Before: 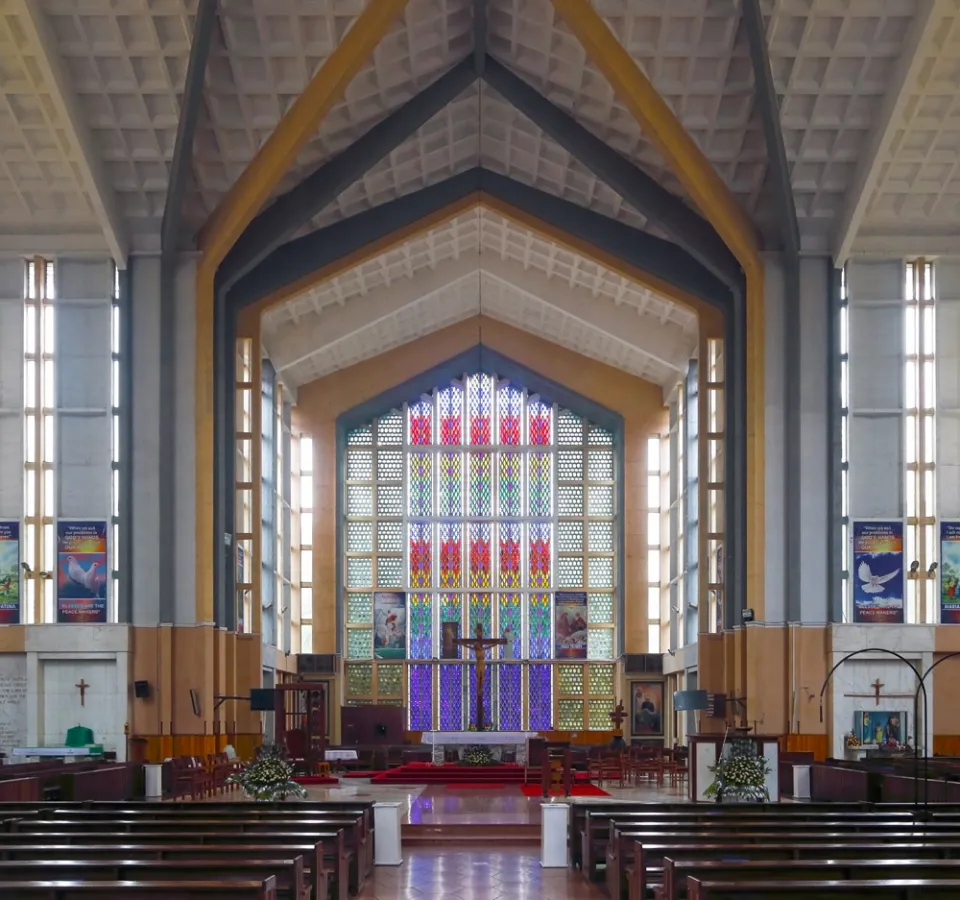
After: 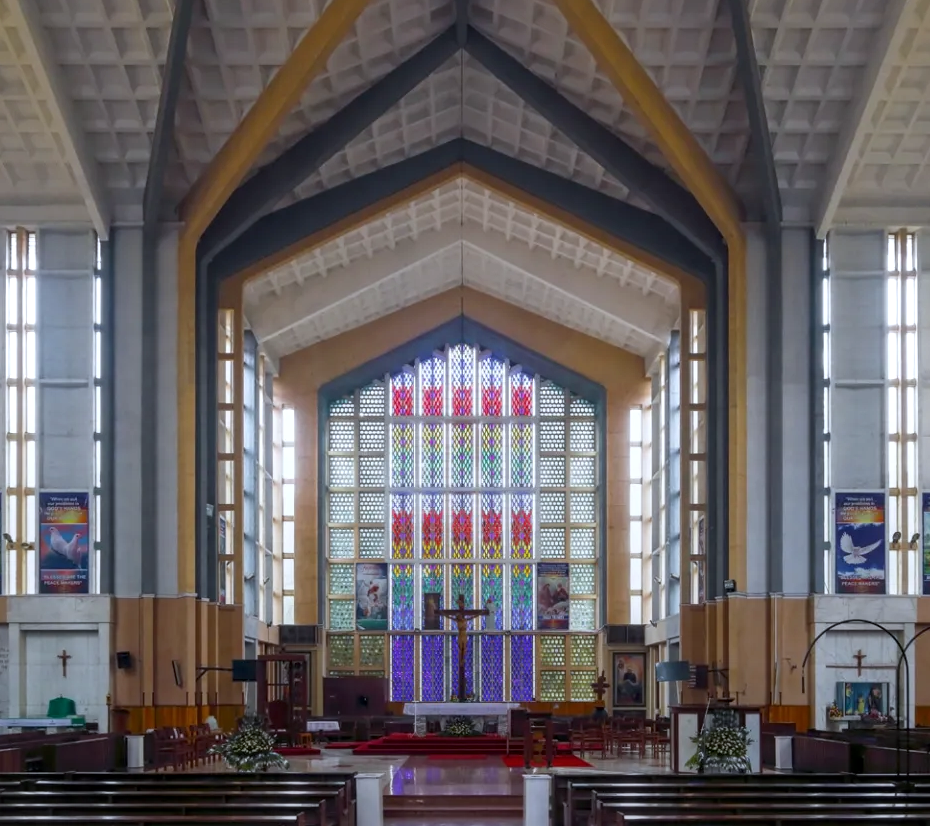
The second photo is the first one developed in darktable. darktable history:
local contrast: on, module defaults
exposure: compensate highlight preservation false
crop: left 1.964%, top 3.251%, right 1.122%, bottom 4.933%
graduated density: rotation -180°, offset 24.95
white balance: red 0.967, blue 1.049
